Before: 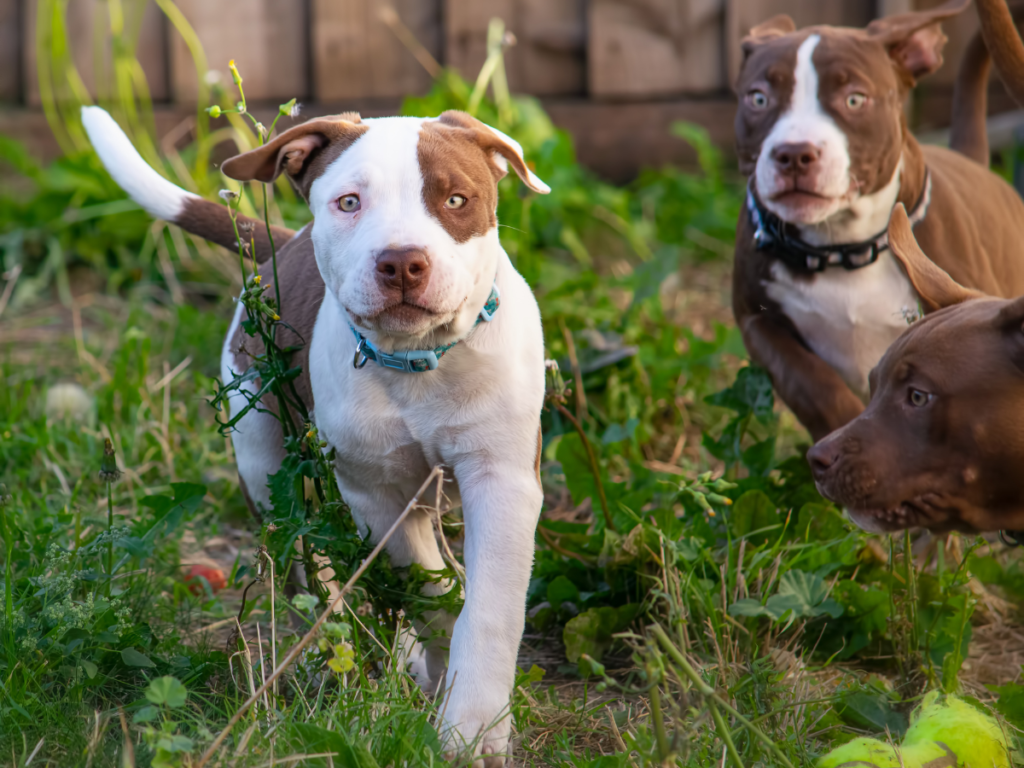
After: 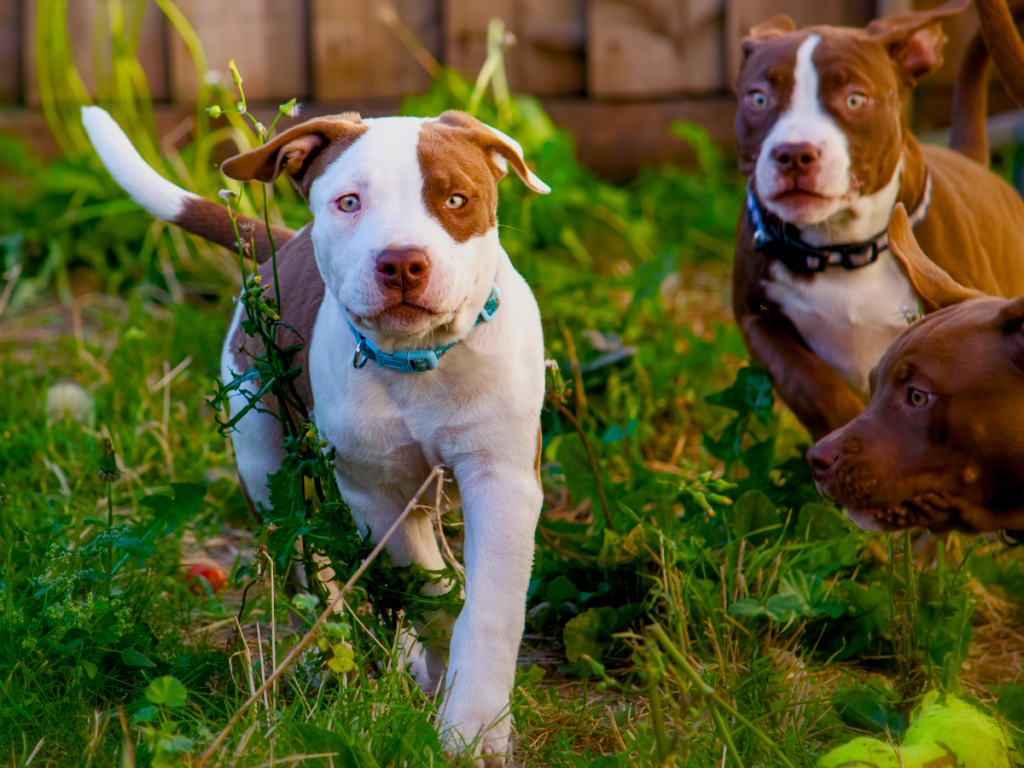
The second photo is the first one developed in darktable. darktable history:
exposure: exposure -0.244 EV, compensate highlight preservation false
color balance rgb: global offset › luminance -0.484%, linear chroma grading › global chroma 8.672%, perceptual saturation grading › global saturation 20%, perceptual saturation grading › highlights -49.325%, perceptual saturation grading › shadows 25.477%, global vibrance 59.513%
